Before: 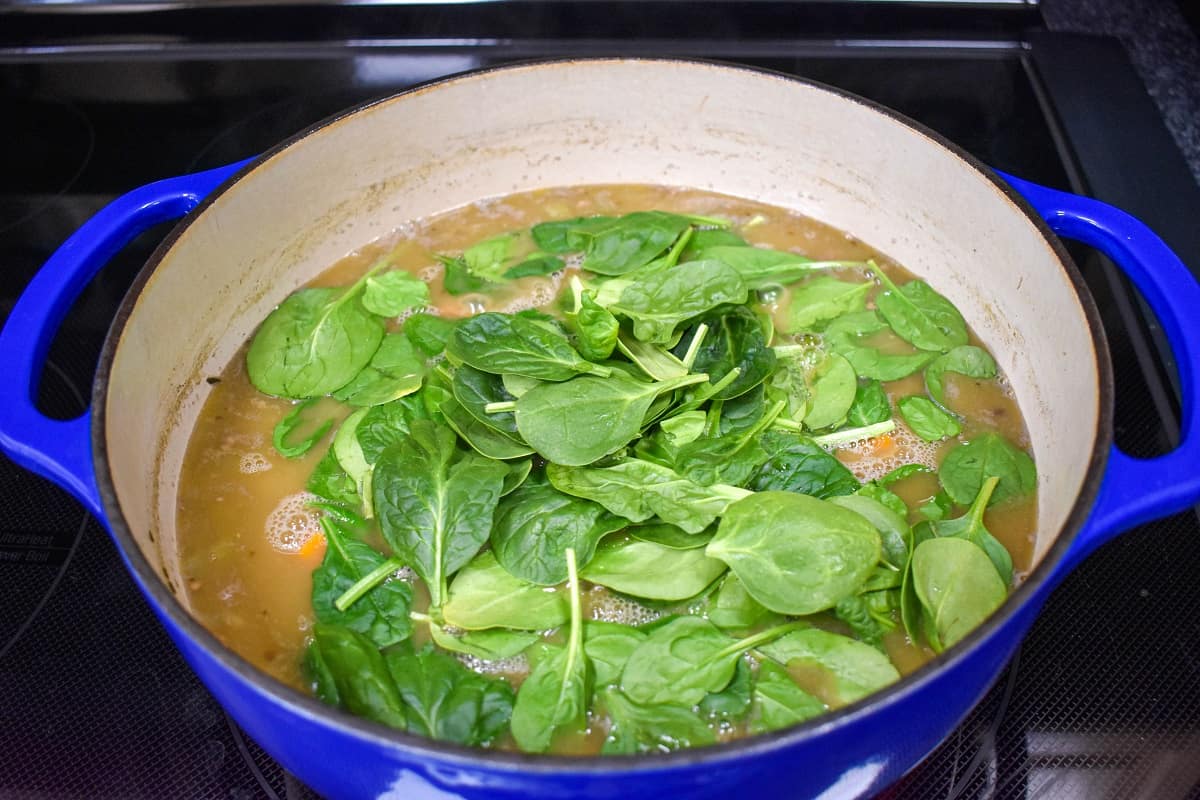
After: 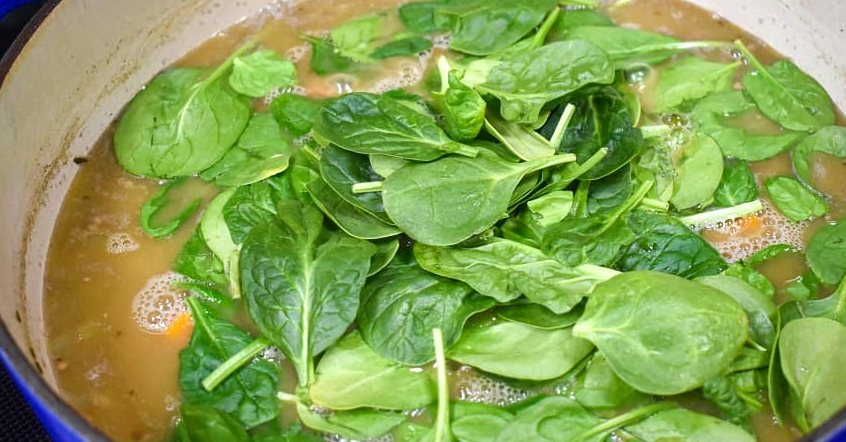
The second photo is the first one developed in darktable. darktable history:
crop: left 11.123%, top 27.61%, right 18.3%, bottom 17.034%
local contrast: mode bilateral grid, contrast 20, coarseness 50, detail 120%, midtone range 0.2
white balance: red 0.978, blue 0.999
